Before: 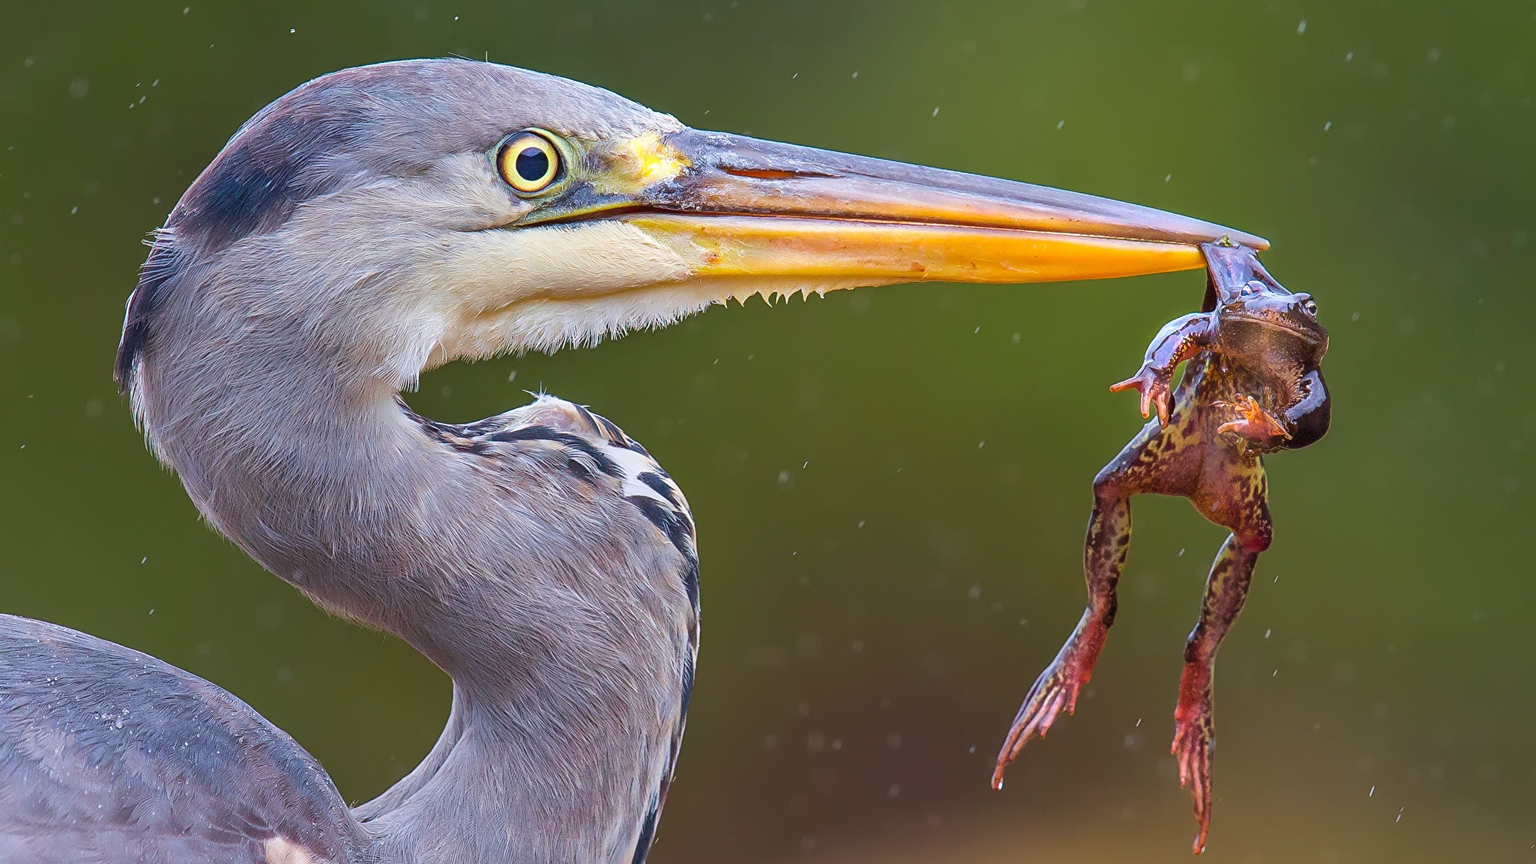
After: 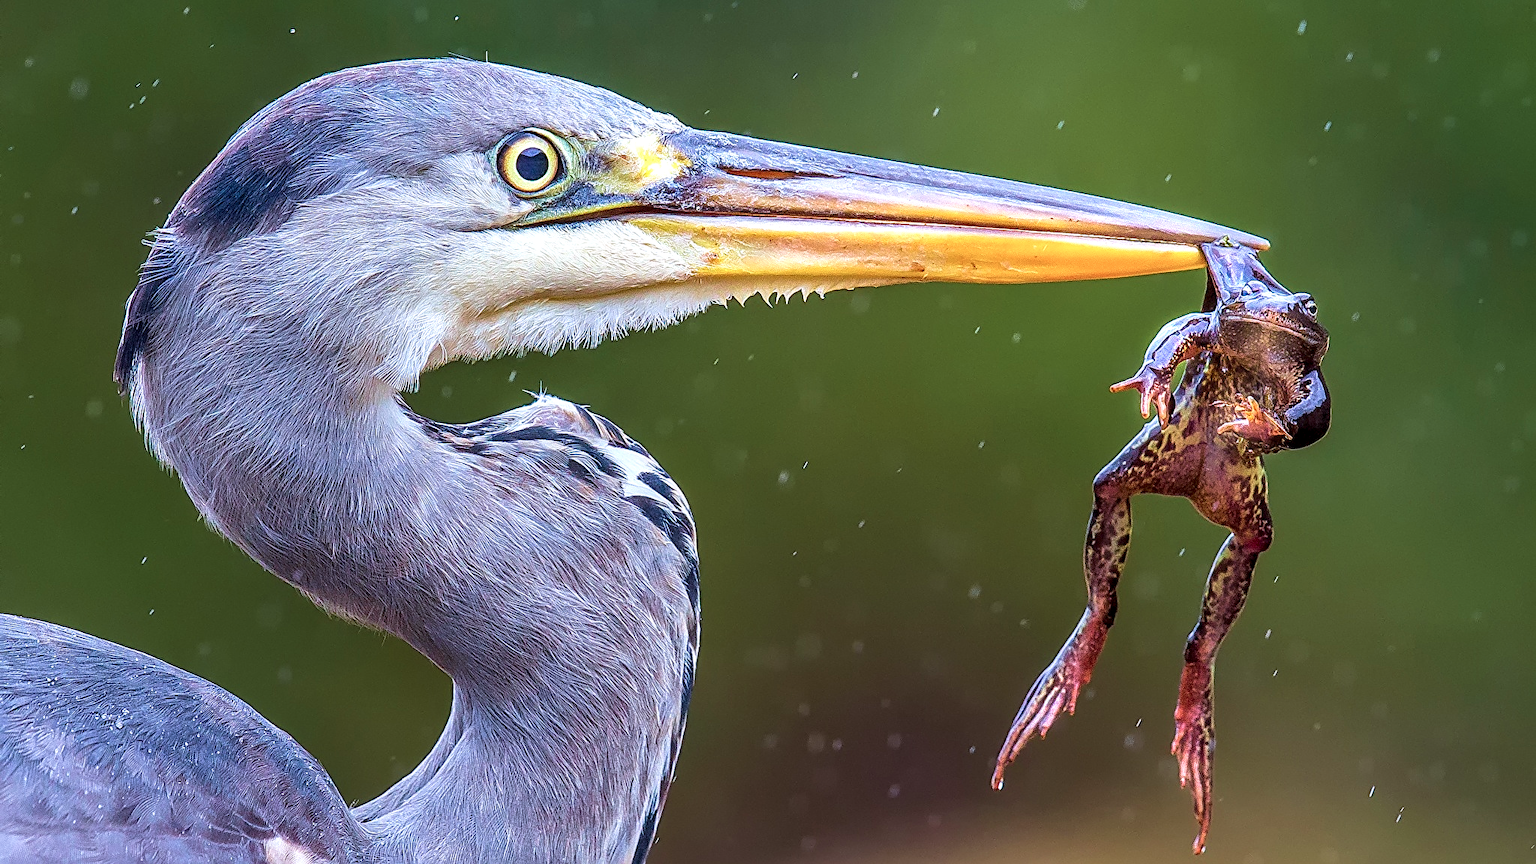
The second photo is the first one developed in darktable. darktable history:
velvia: on, module defaults
color calibration: x 0.37, y 0.382, temperature 4319.2 K
sharpen: on, module defaults
local contrast: highlights 60%, shadows 60%, detail 160%
